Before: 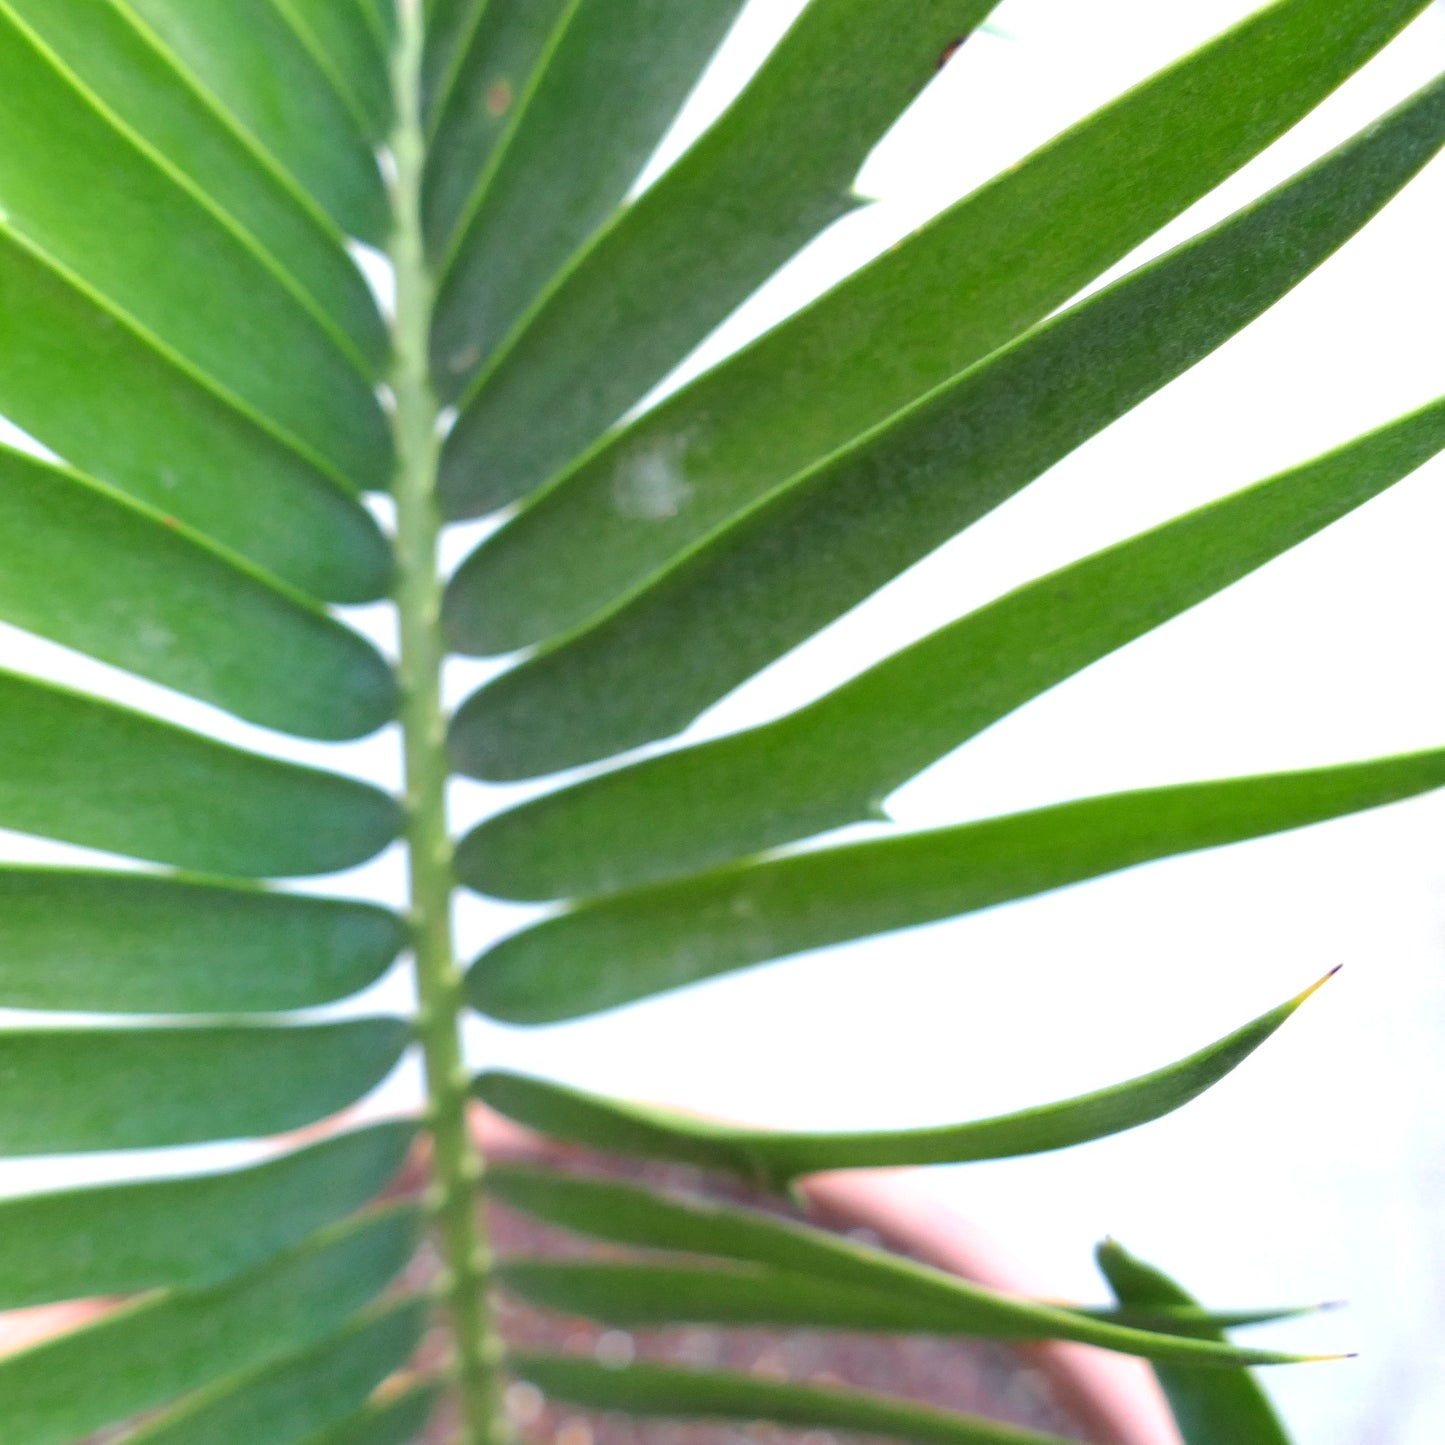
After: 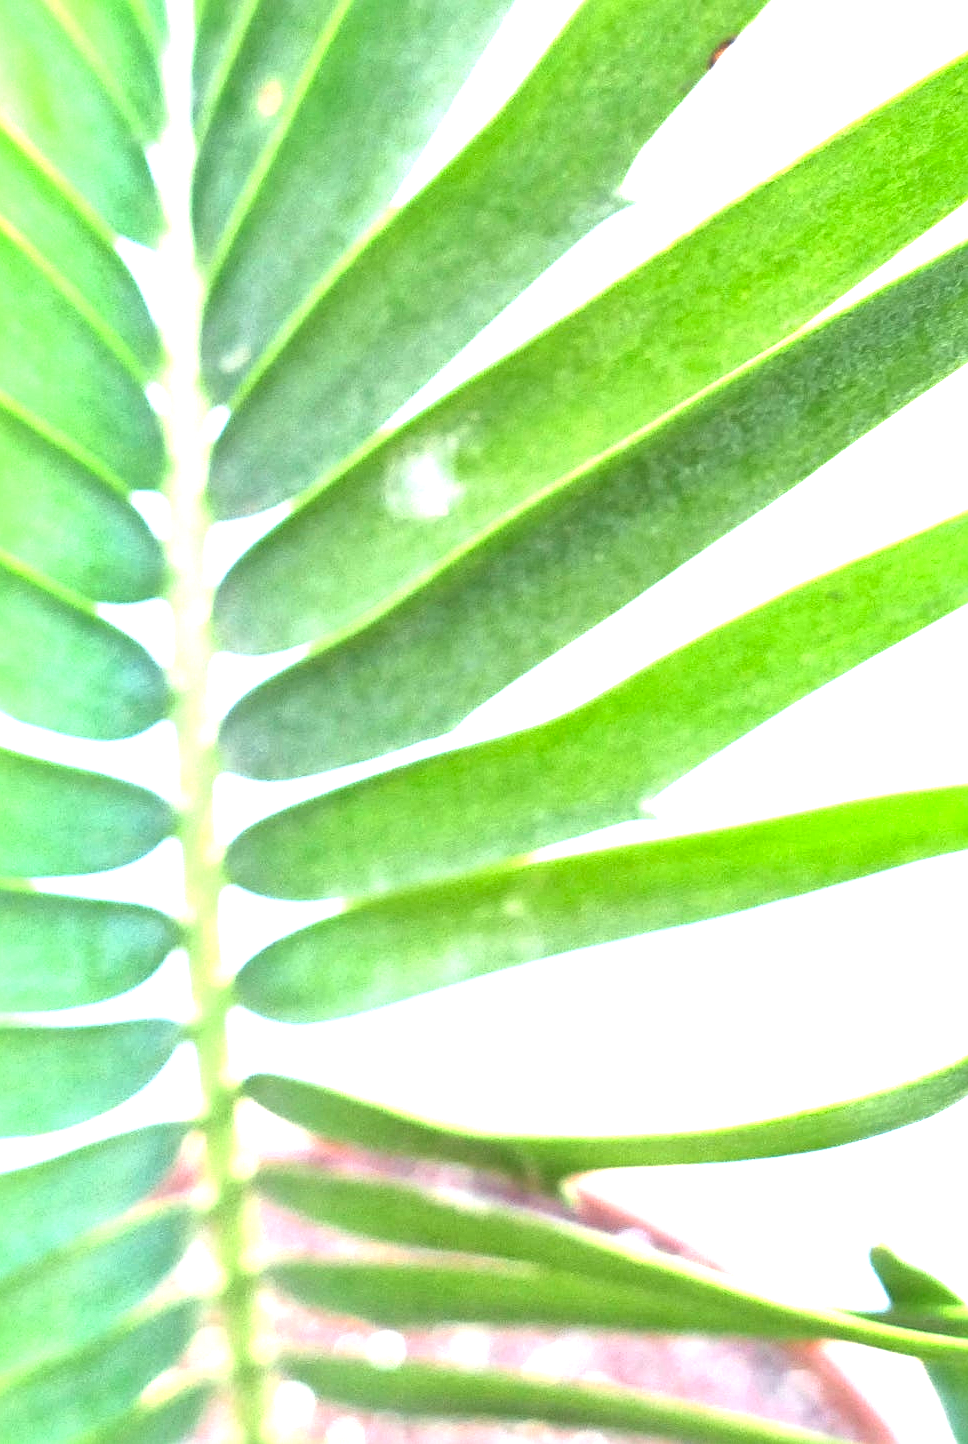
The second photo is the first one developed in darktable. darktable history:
sharpen: amount 0.494
crop and rotate: left 15.863%, right 17.142%
exposure: black level correction 0.001, exposure 1.993 EV, compensate highlight preservation false
local contrast: mode bilateral grid, contrast 19, coarseness 50, detail 141%, midtone range 0.2
